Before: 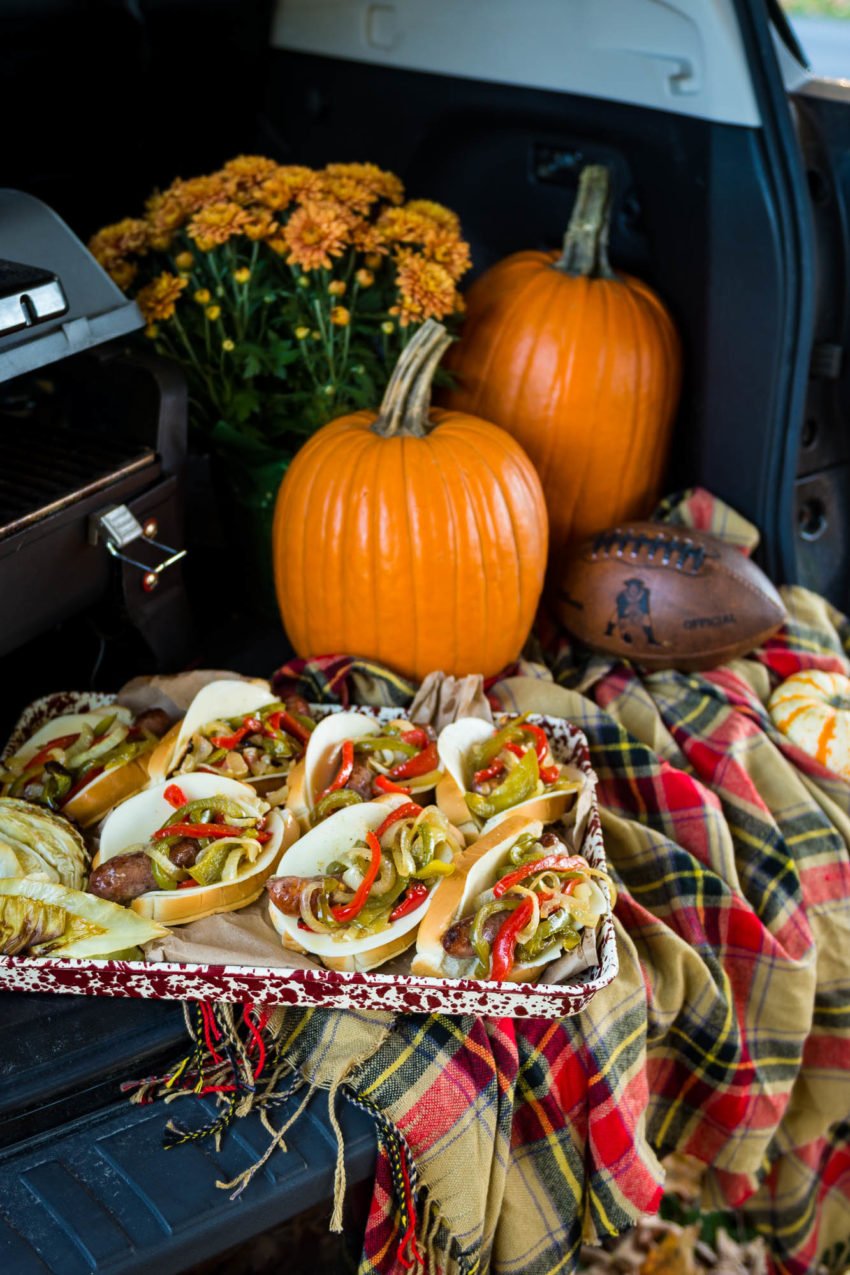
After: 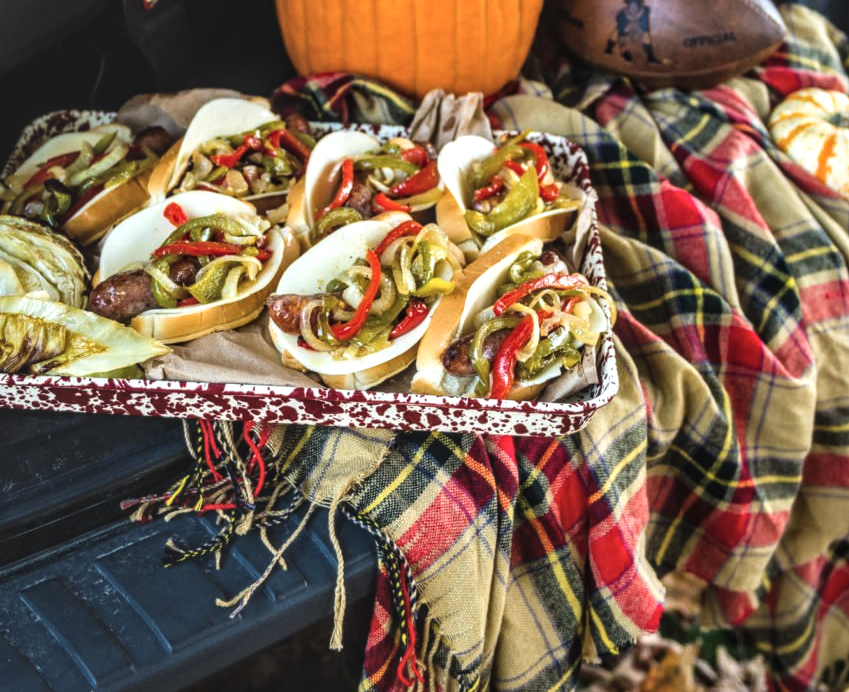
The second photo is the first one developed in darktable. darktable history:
exposure: black level correction -0.015, compensate highlight preservation false
local contrast: detail 160%
crop and rotate: top 45.706%, right 0.053%
